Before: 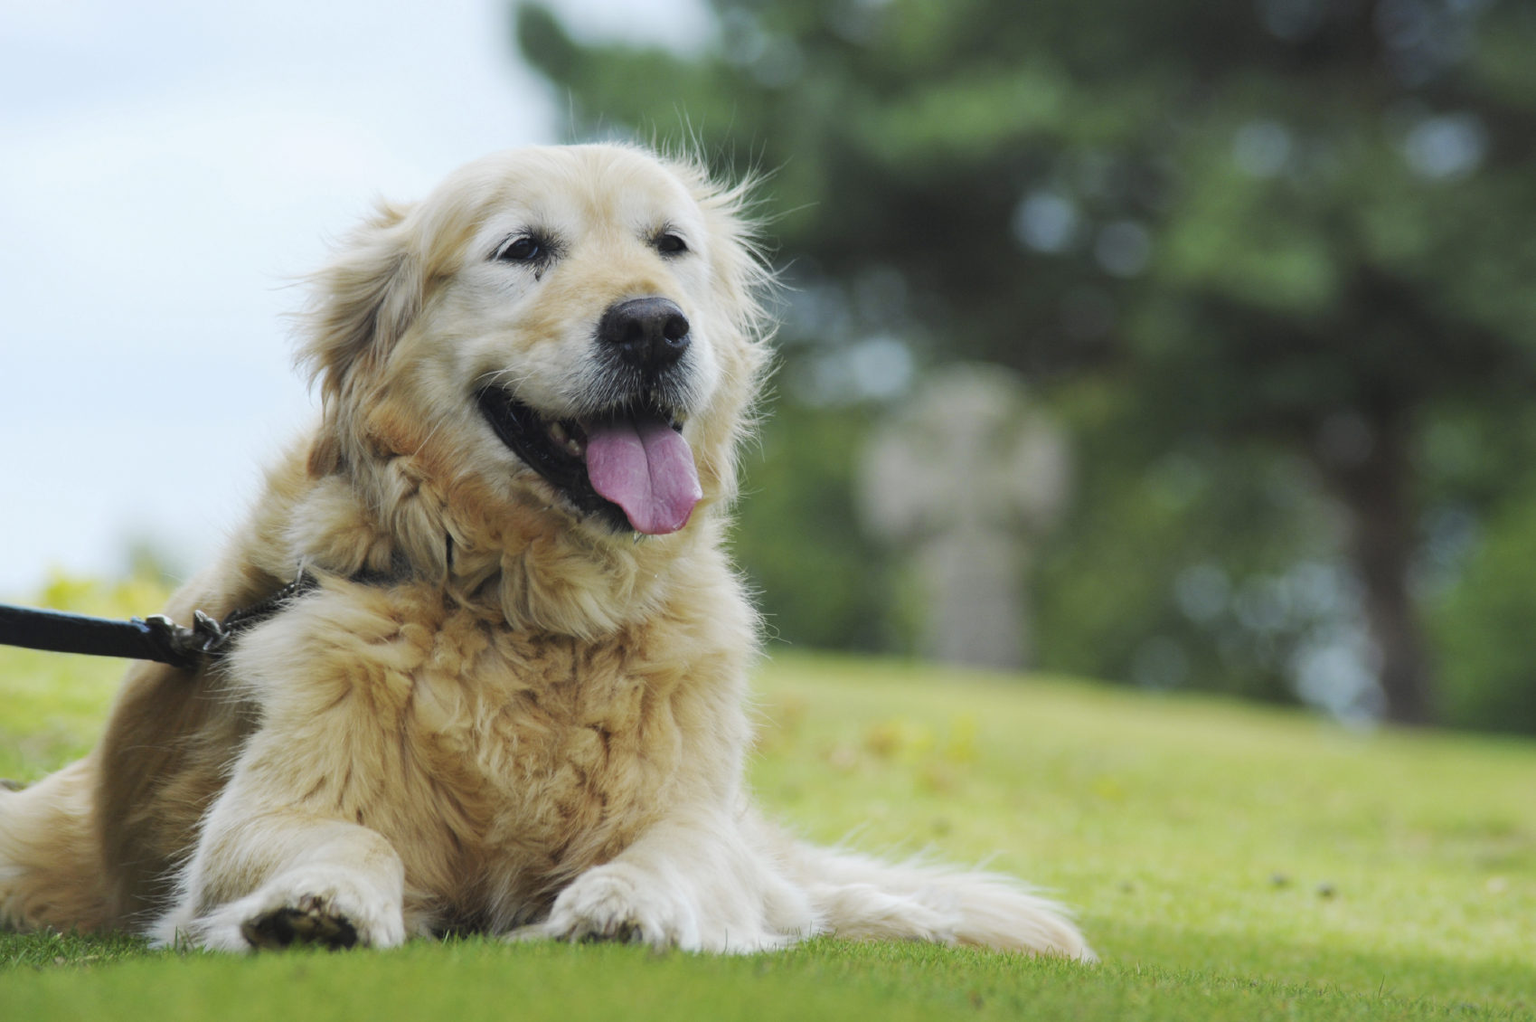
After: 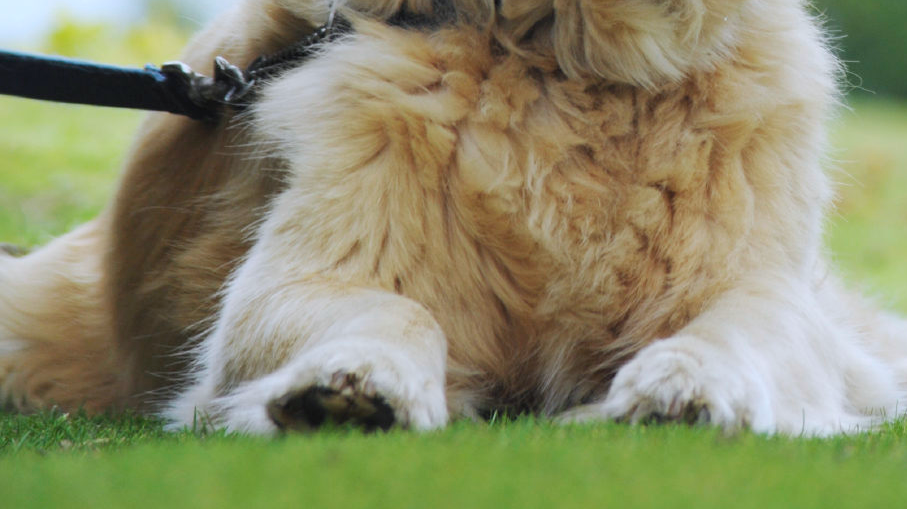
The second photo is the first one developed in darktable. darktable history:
tone equalizer: on, module defaults
color calibration: illuminant as shot in camera, x 0.358, y 0.373, temperature 4628.91 K
crop and rotate: top 54.778%, right 46.61%, bottom 0.159%
